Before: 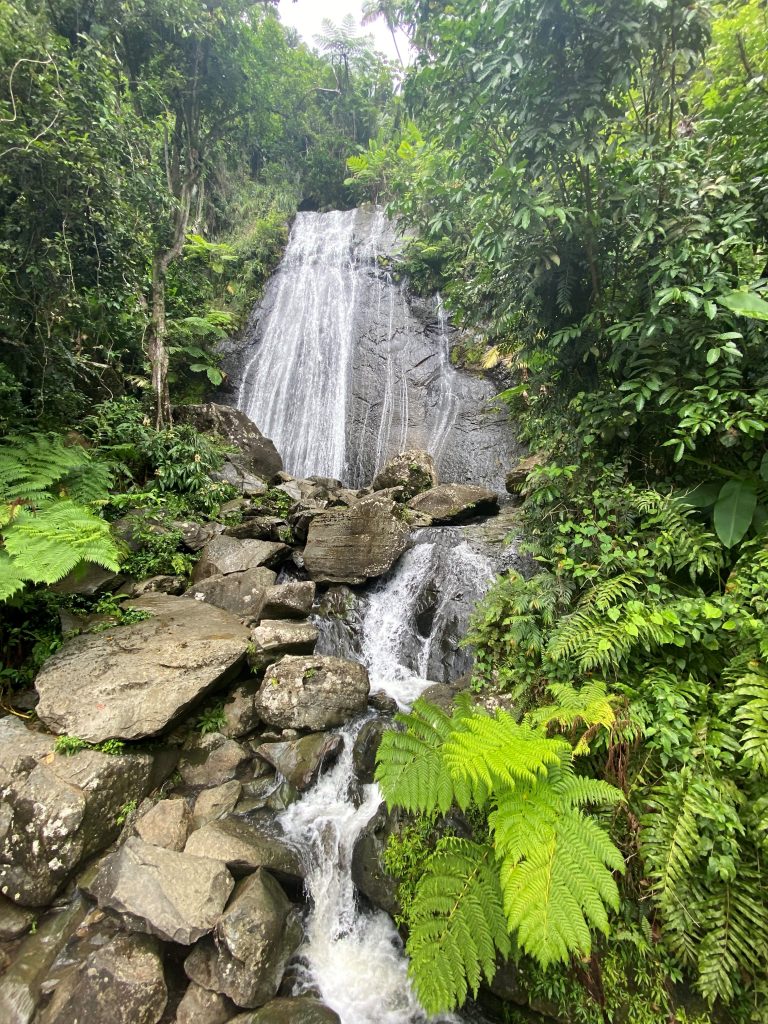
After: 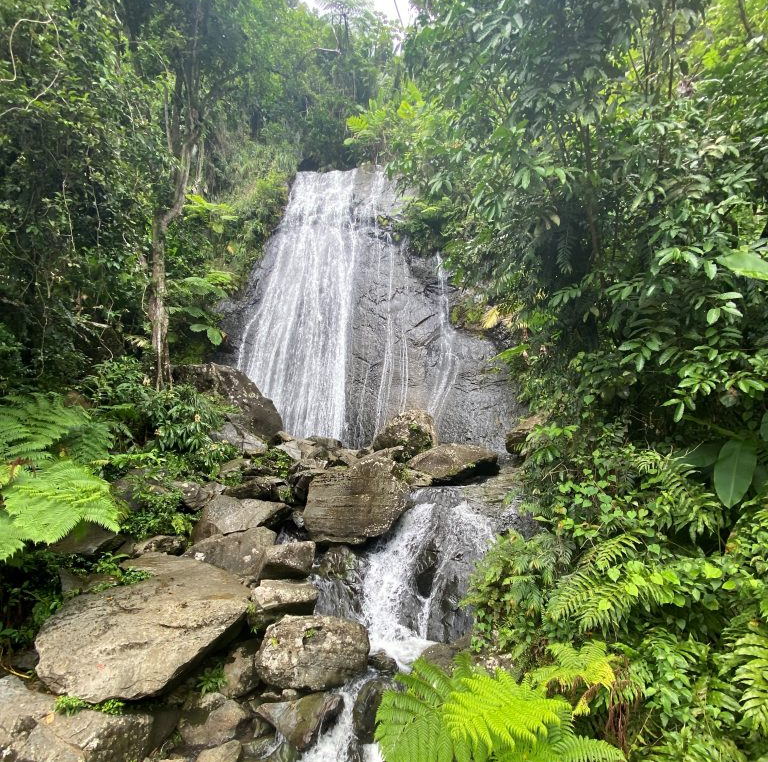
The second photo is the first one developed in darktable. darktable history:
crop: top 3.972%, bottom 21.561%
